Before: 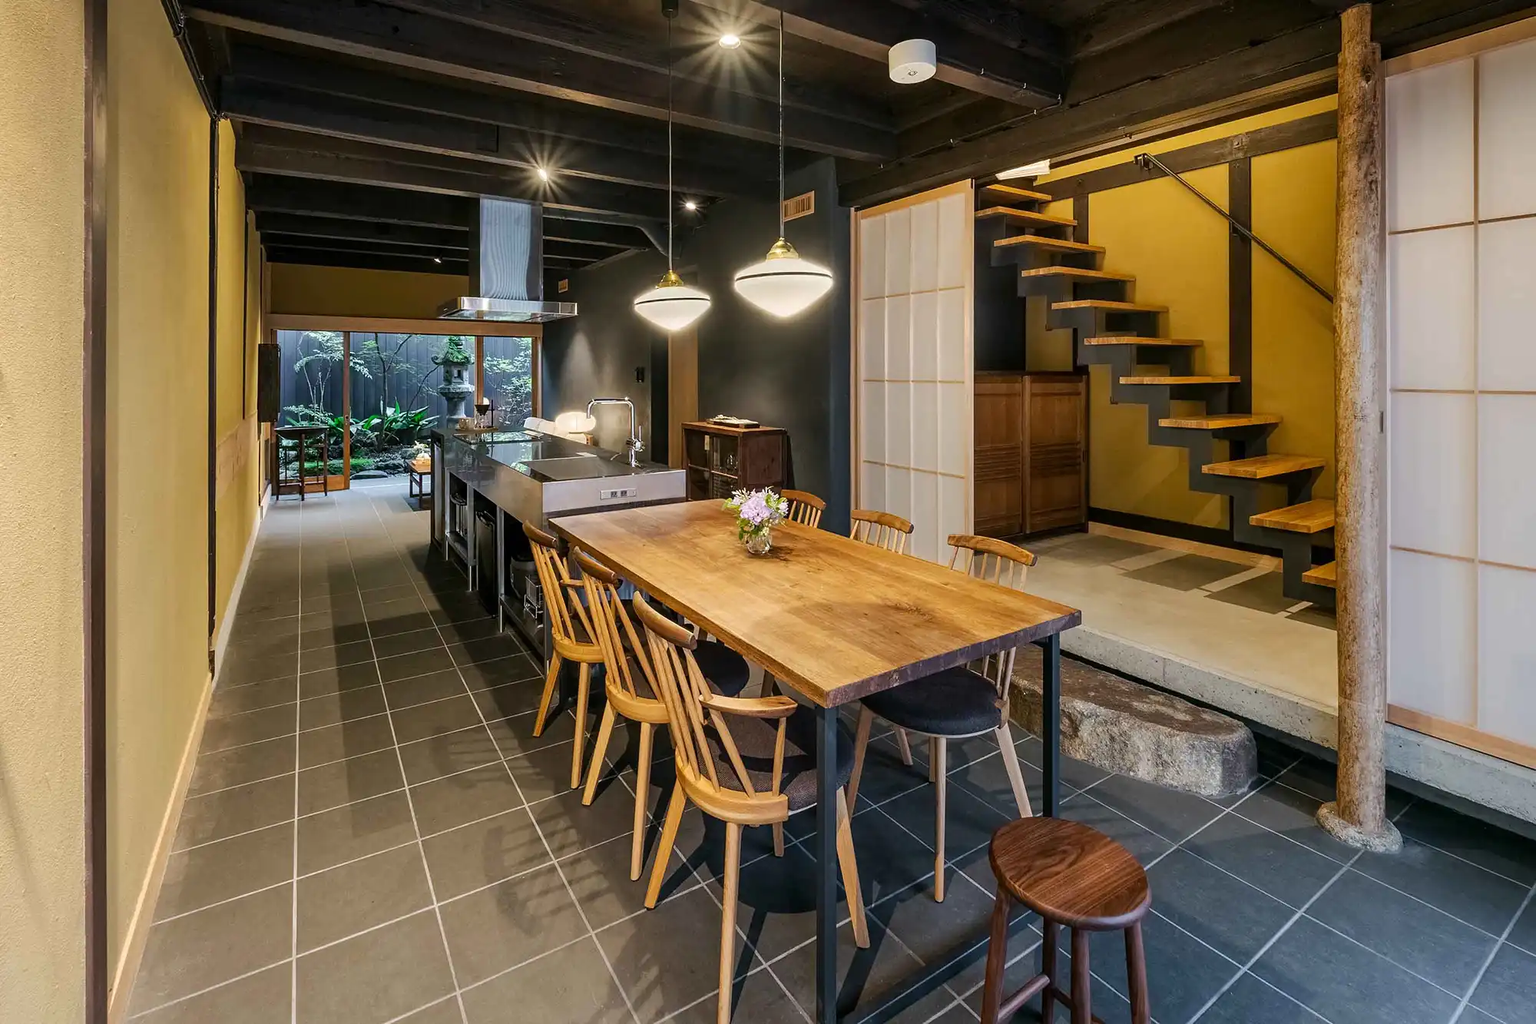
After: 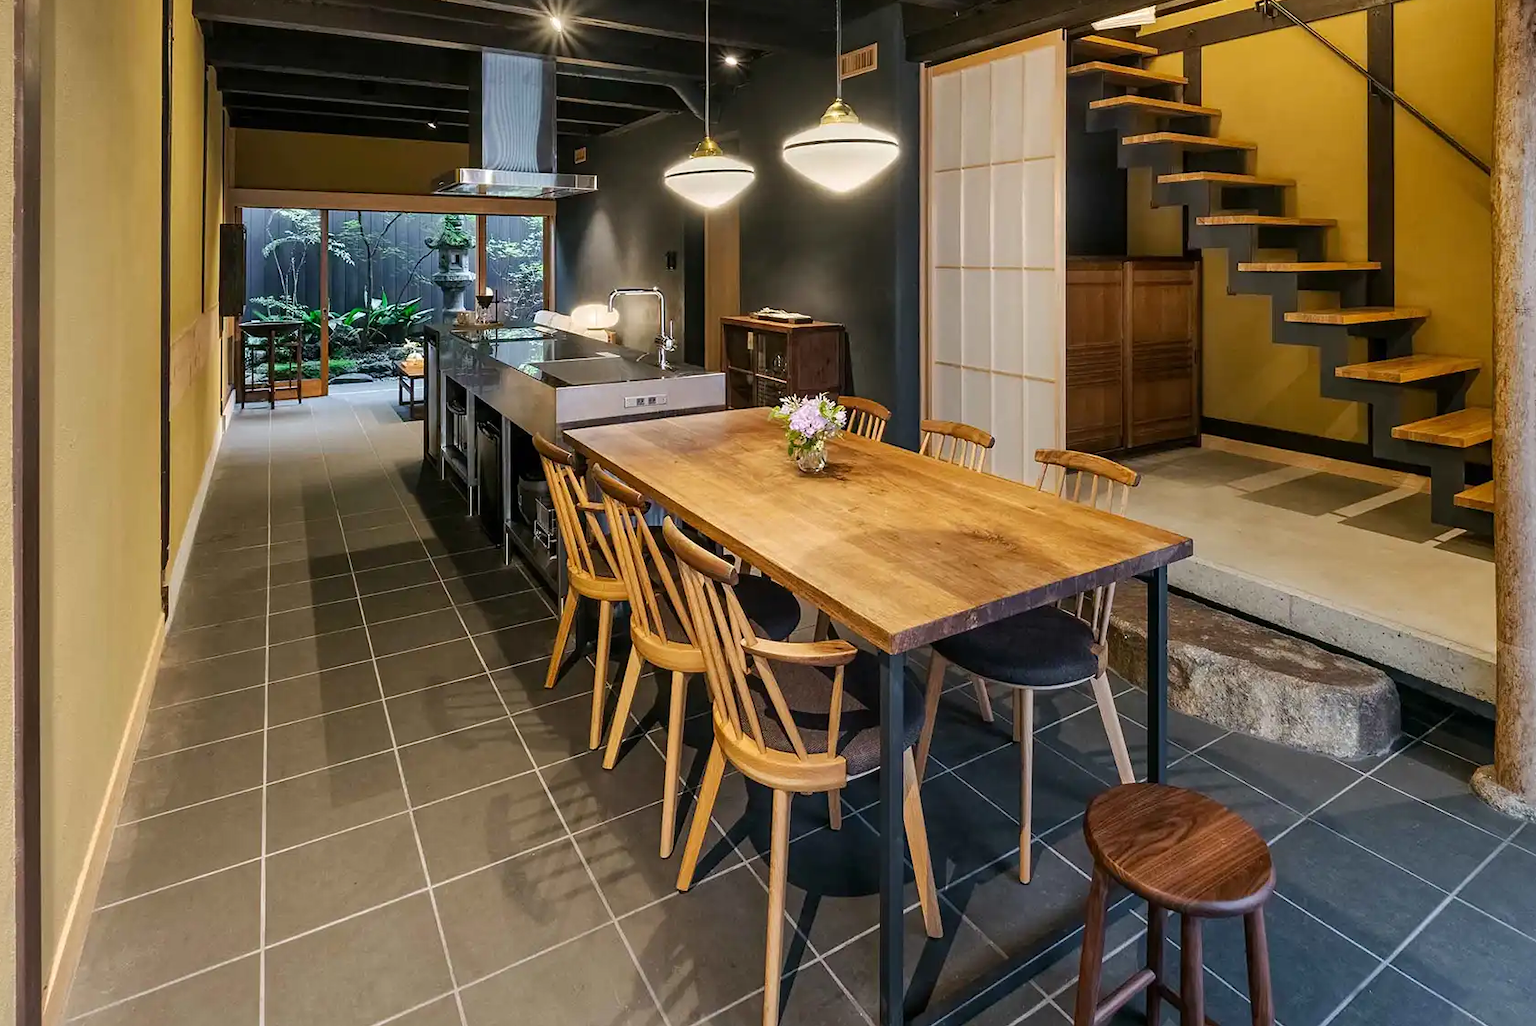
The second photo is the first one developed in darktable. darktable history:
crop and rotate: left 4.739%, top 15.109%, right 10.641%
tone equalizer: on, module defaults
